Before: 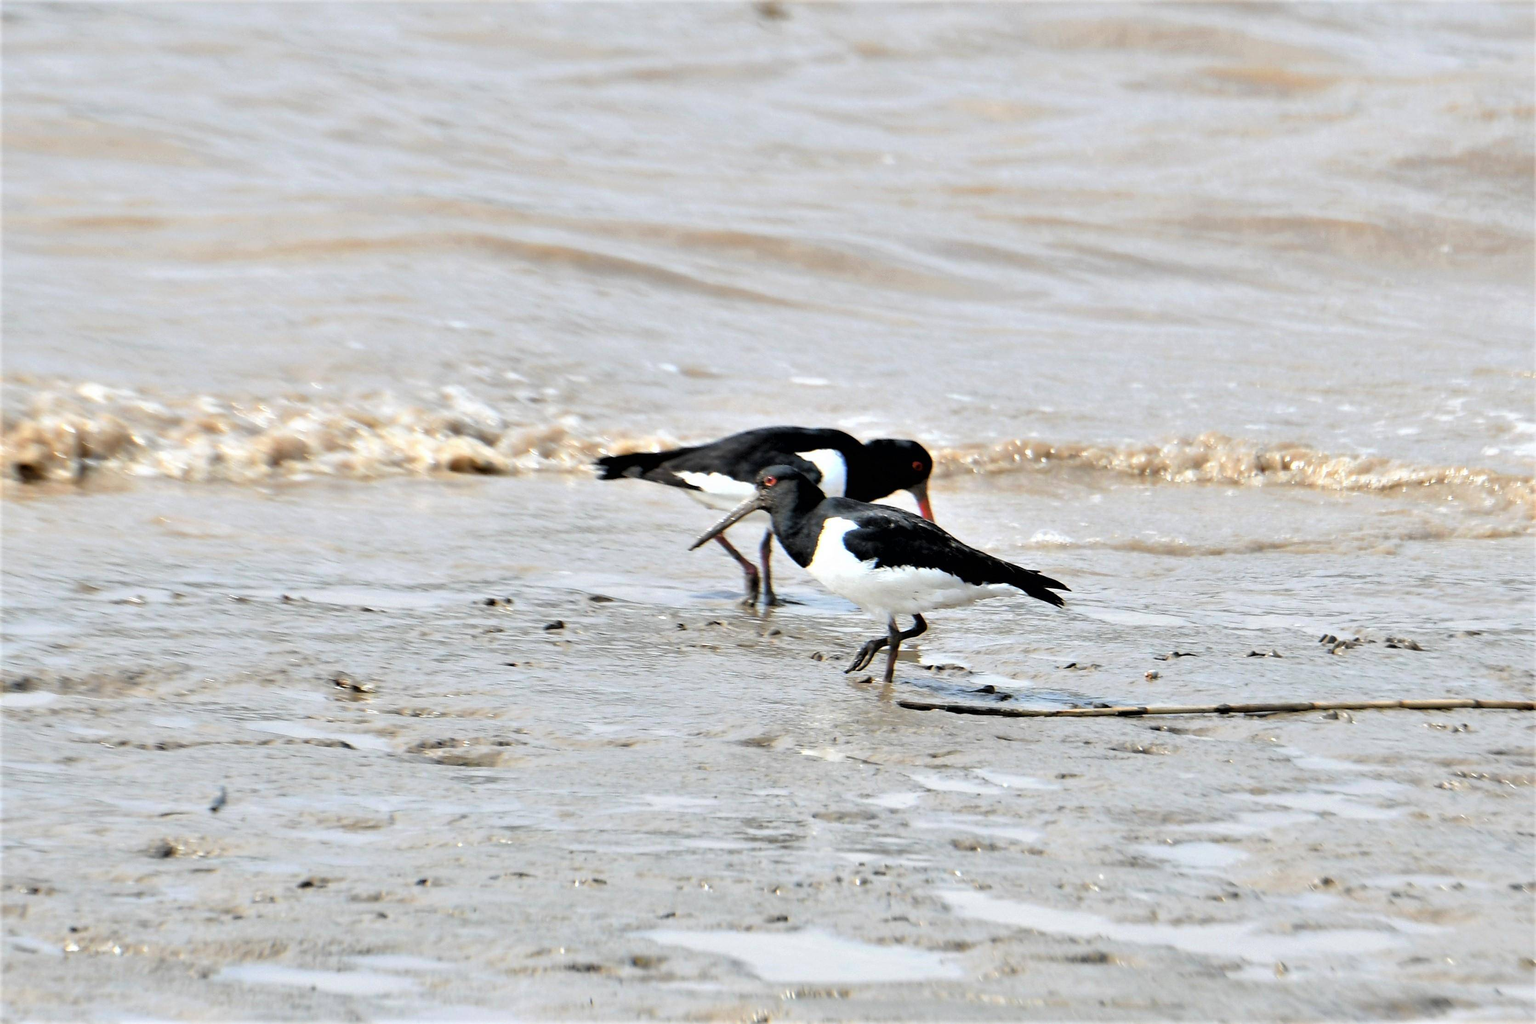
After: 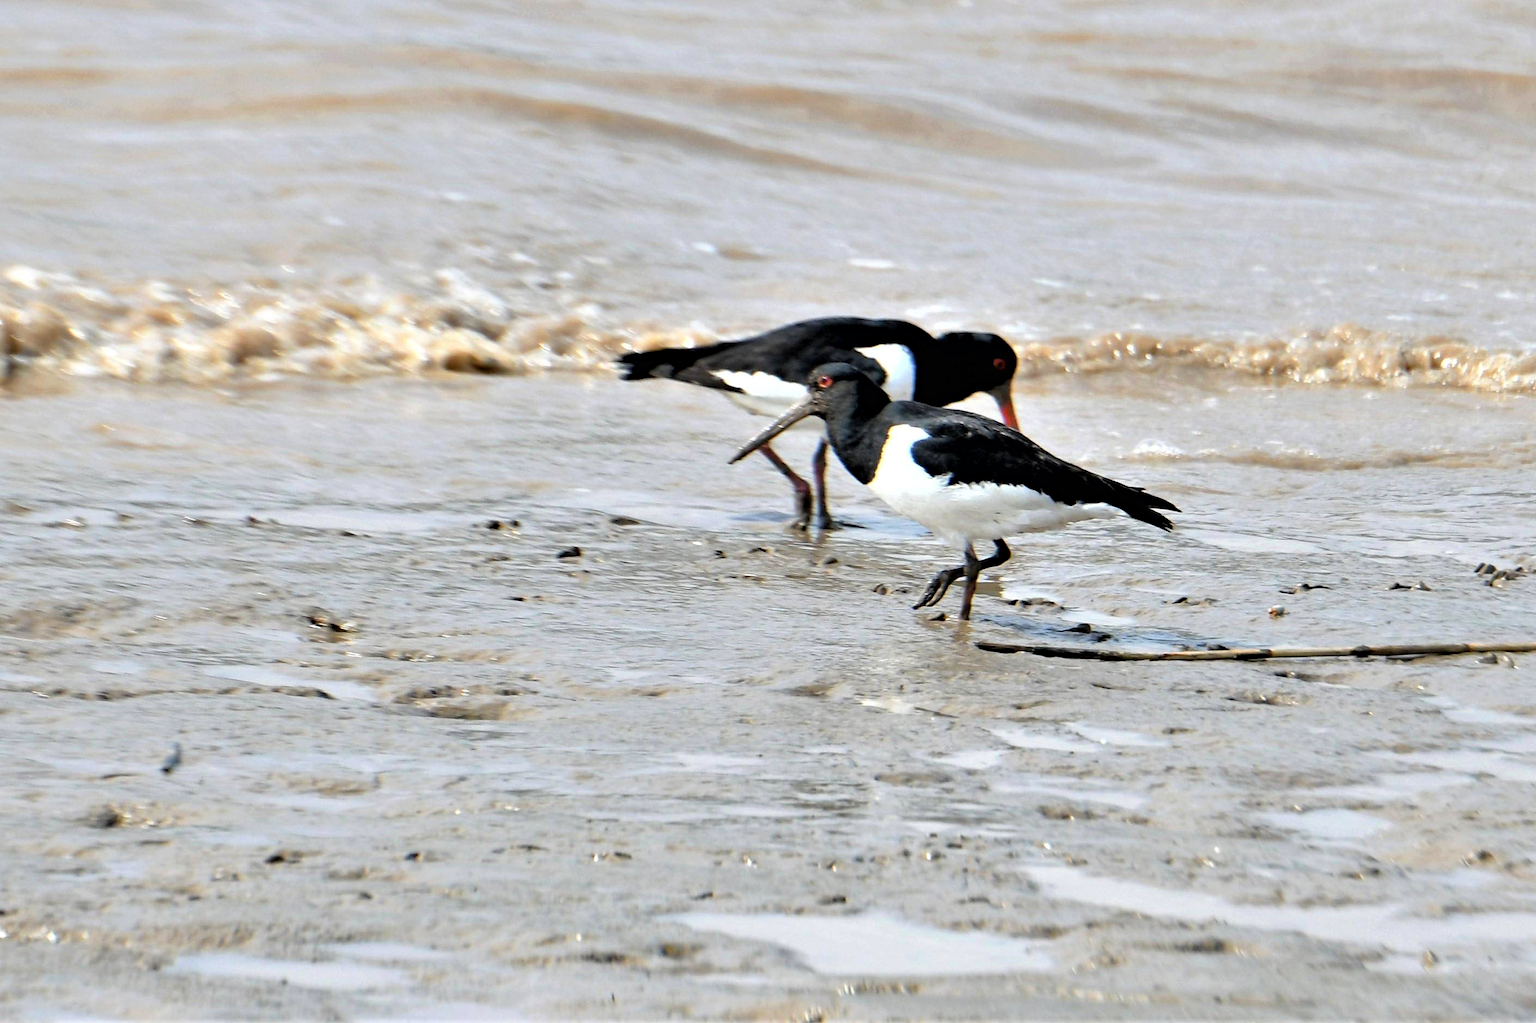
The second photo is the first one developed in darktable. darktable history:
crop and rotate: left 4.842%, top 15.51%, right 10.668%
haze removal: compatibility mode true, adaptive false
